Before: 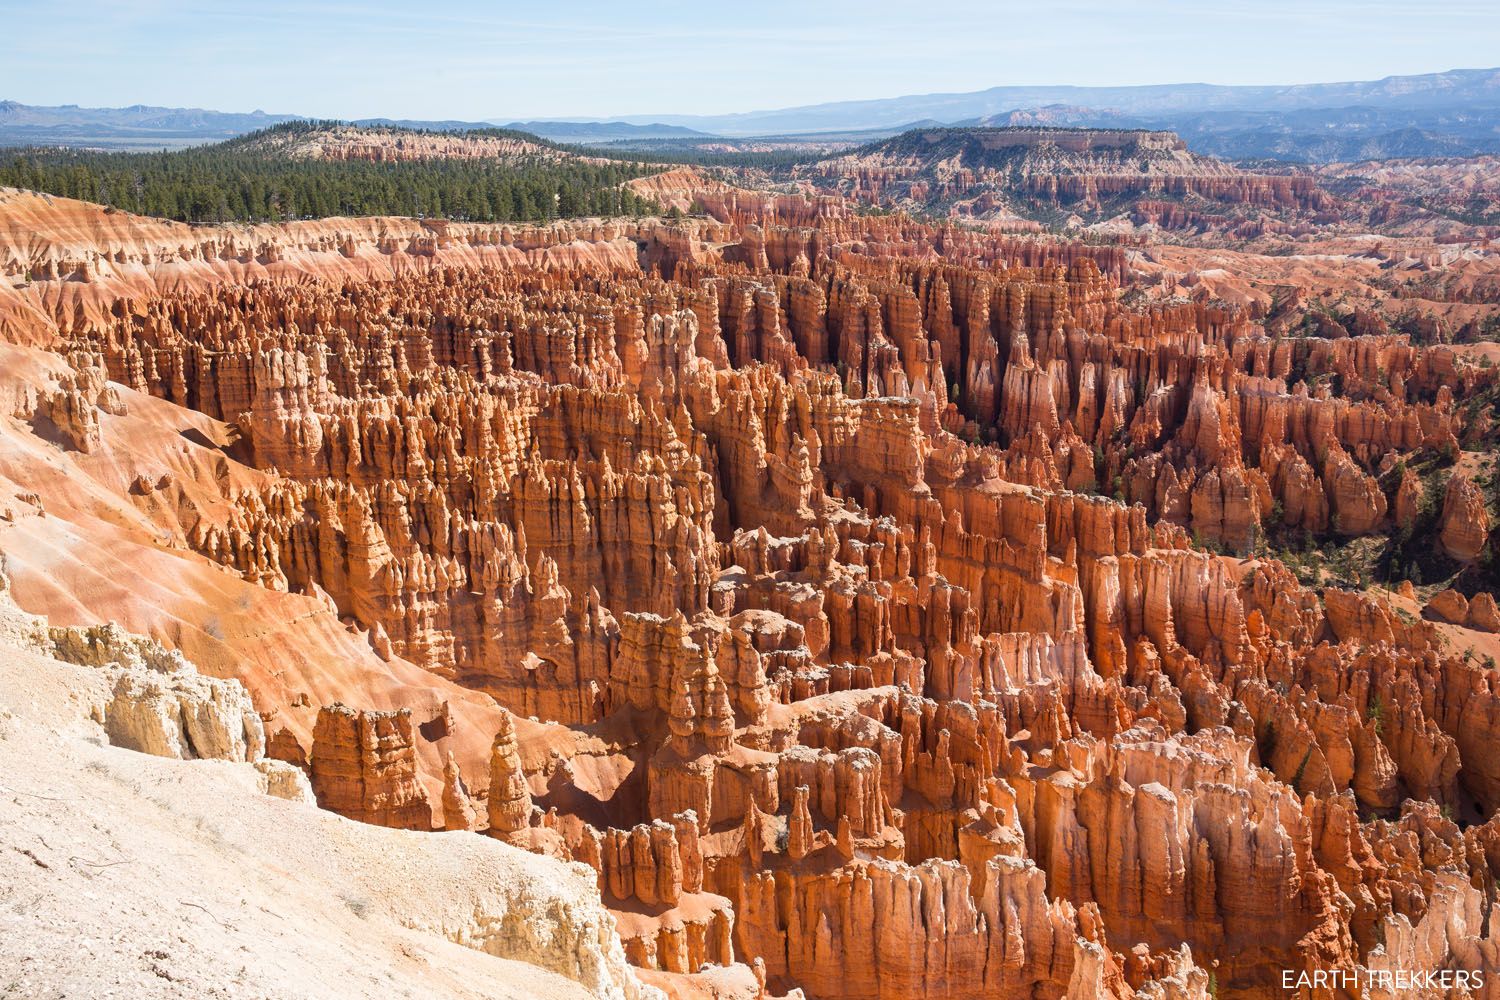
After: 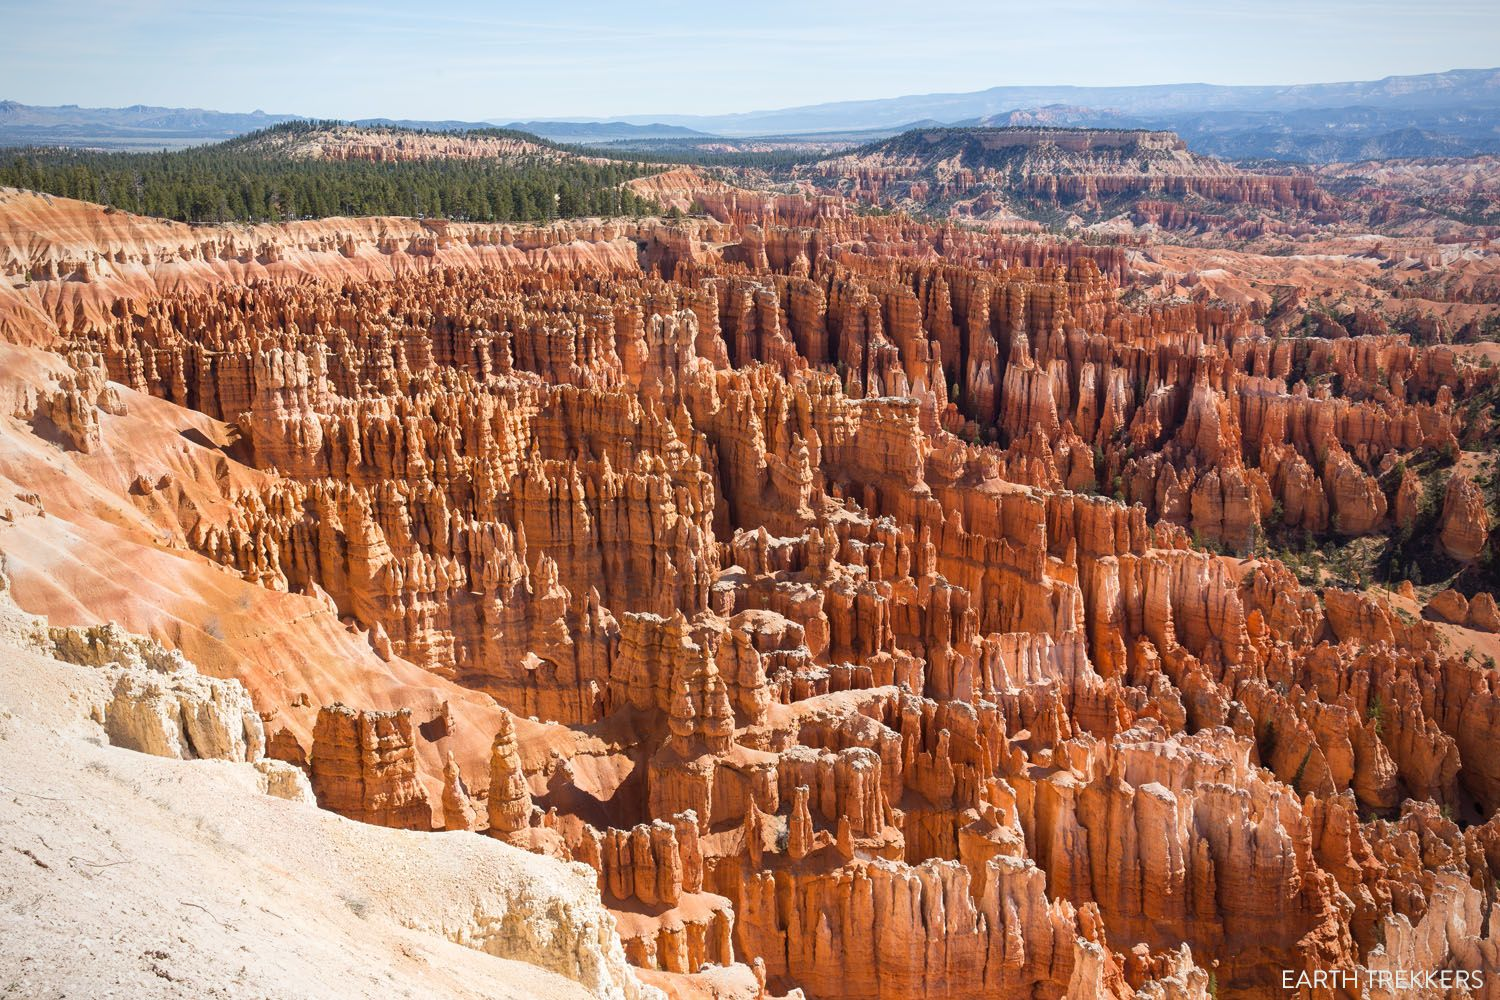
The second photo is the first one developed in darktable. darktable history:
vignetting: fall-off radius 61.1%, brightness -0.319, saturation -0.062
